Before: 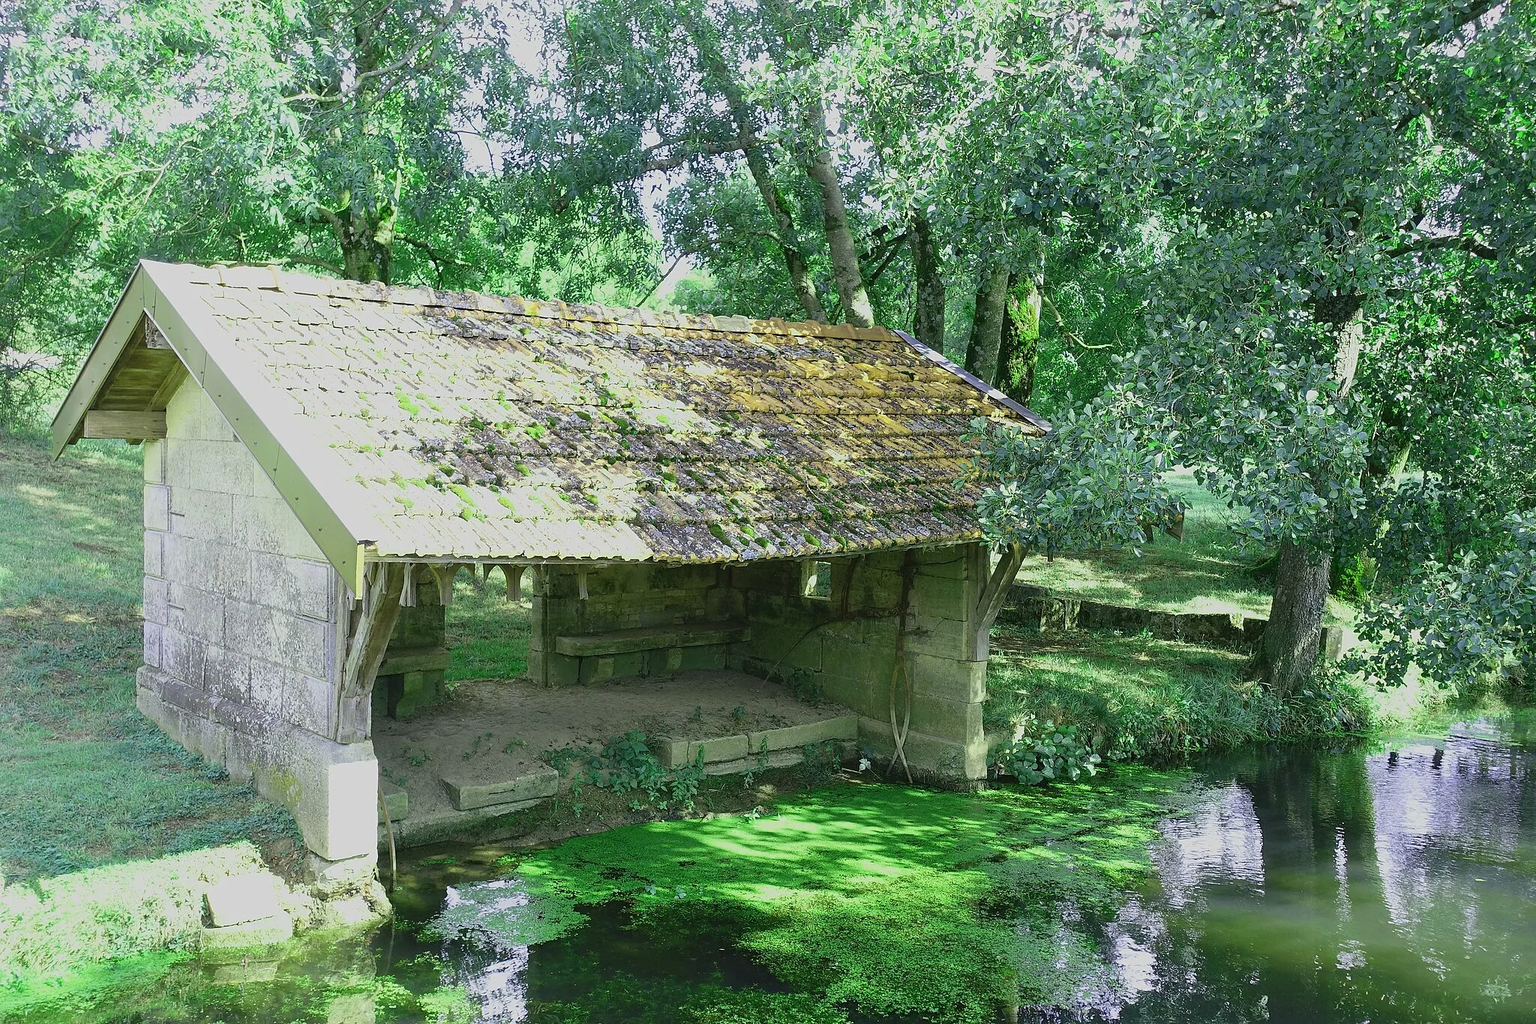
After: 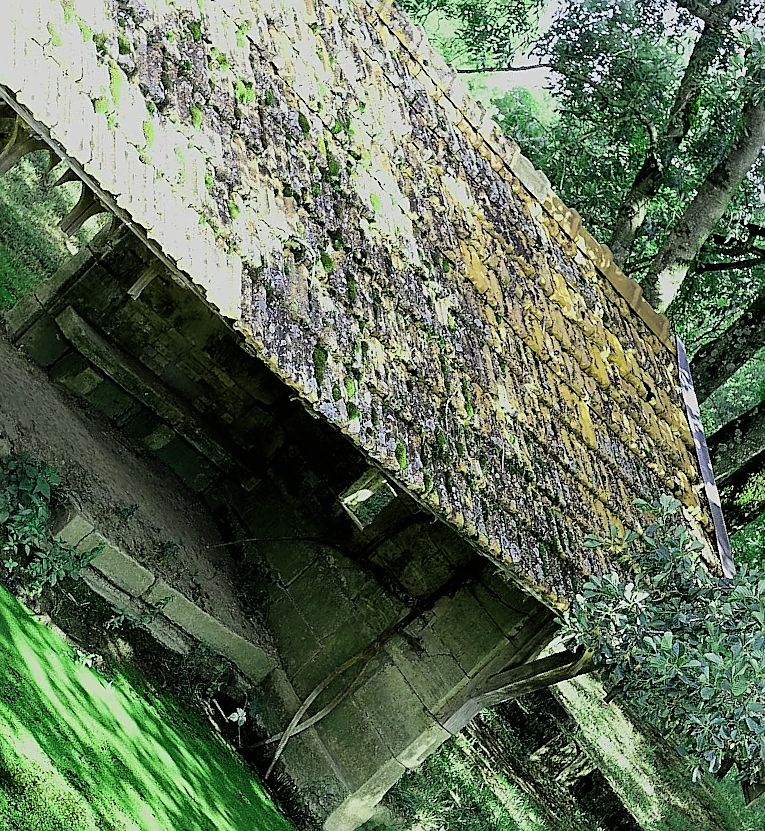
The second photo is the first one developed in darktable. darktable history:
sharpen: on, module defaults
crop and rotate: angle -45.14°, top 16.527%, right 0.885%, bottom 11.754%
filmic rgb: black relative exposure -5 EV, white relative exposure 3.55 EV, hardness 3.16, contrast 1.398, highlights saturation mix -49.05%
